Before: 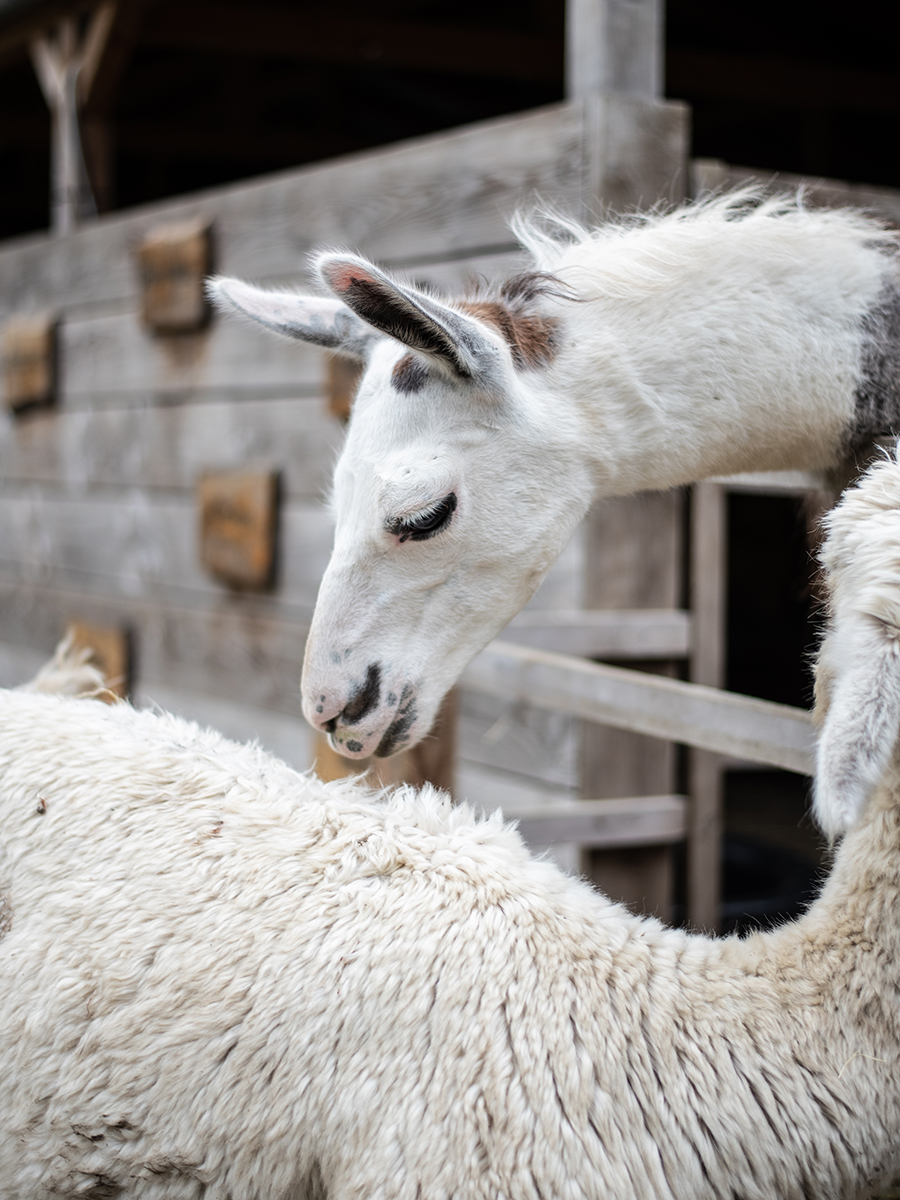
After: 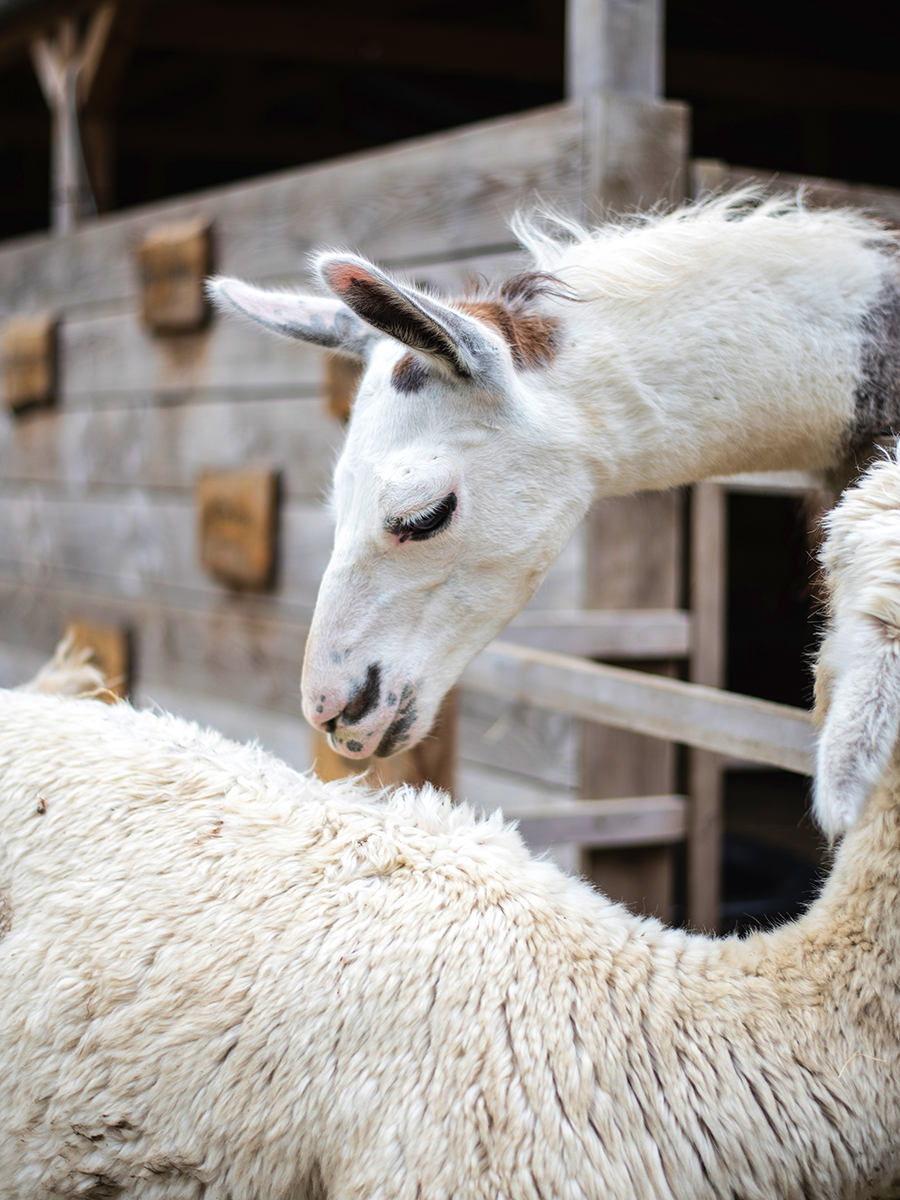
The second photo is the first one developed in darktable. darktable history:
exposure: black level correction -0.001, exposure 0.079 EV, compensate highlight preservation false
velvia: strength 44.4%
